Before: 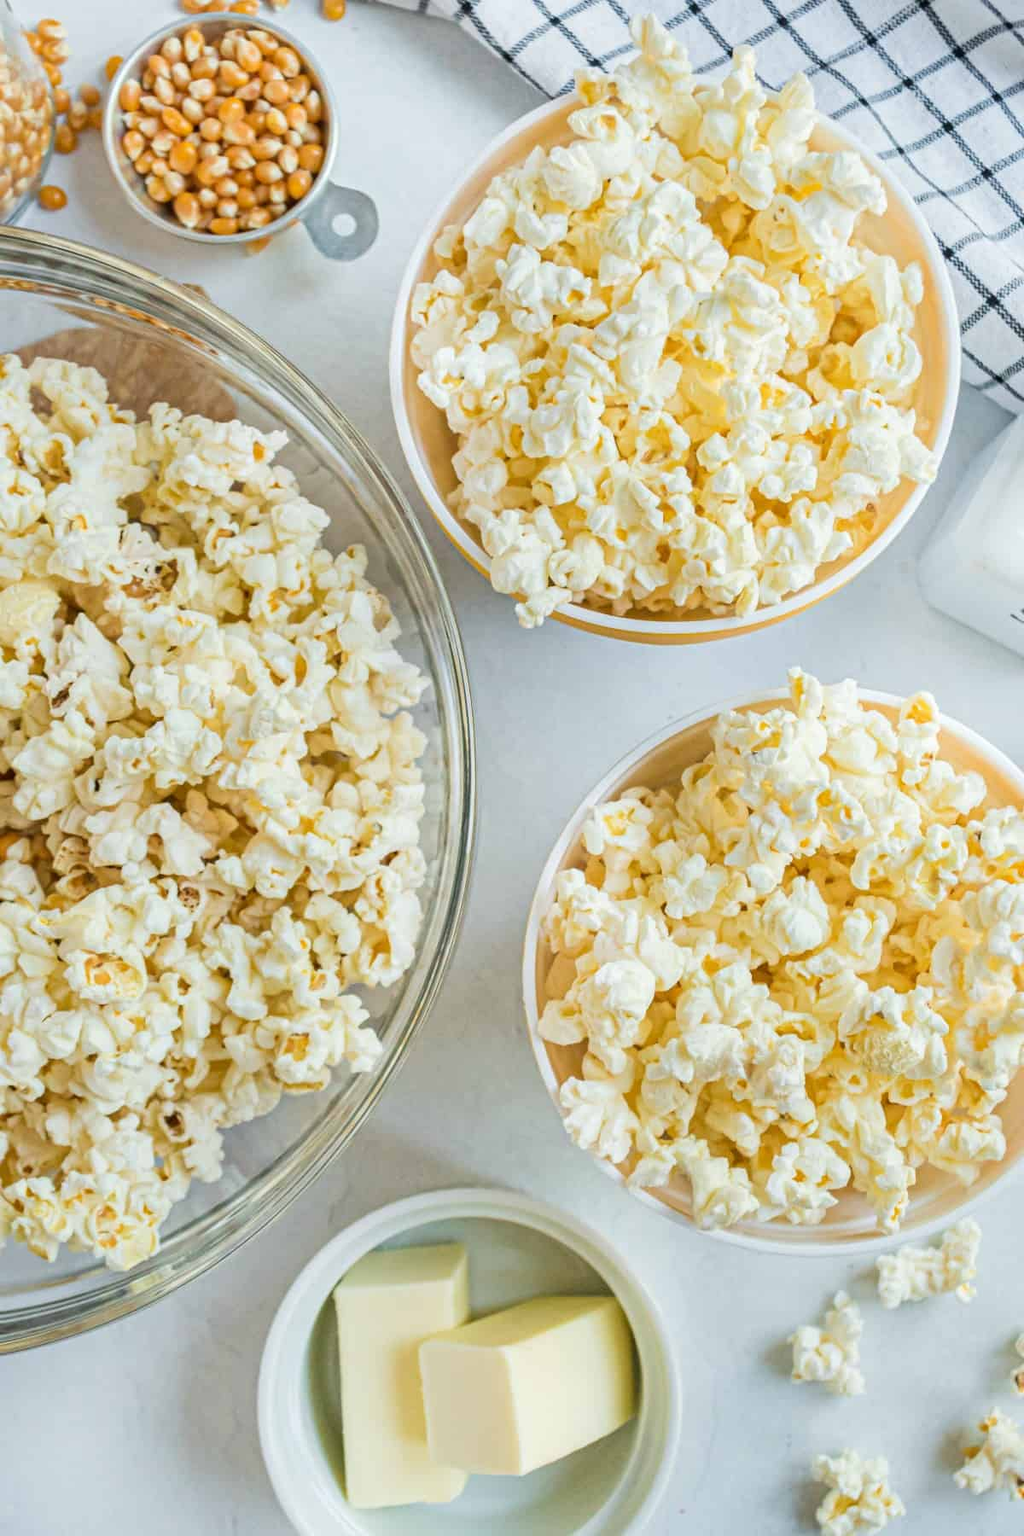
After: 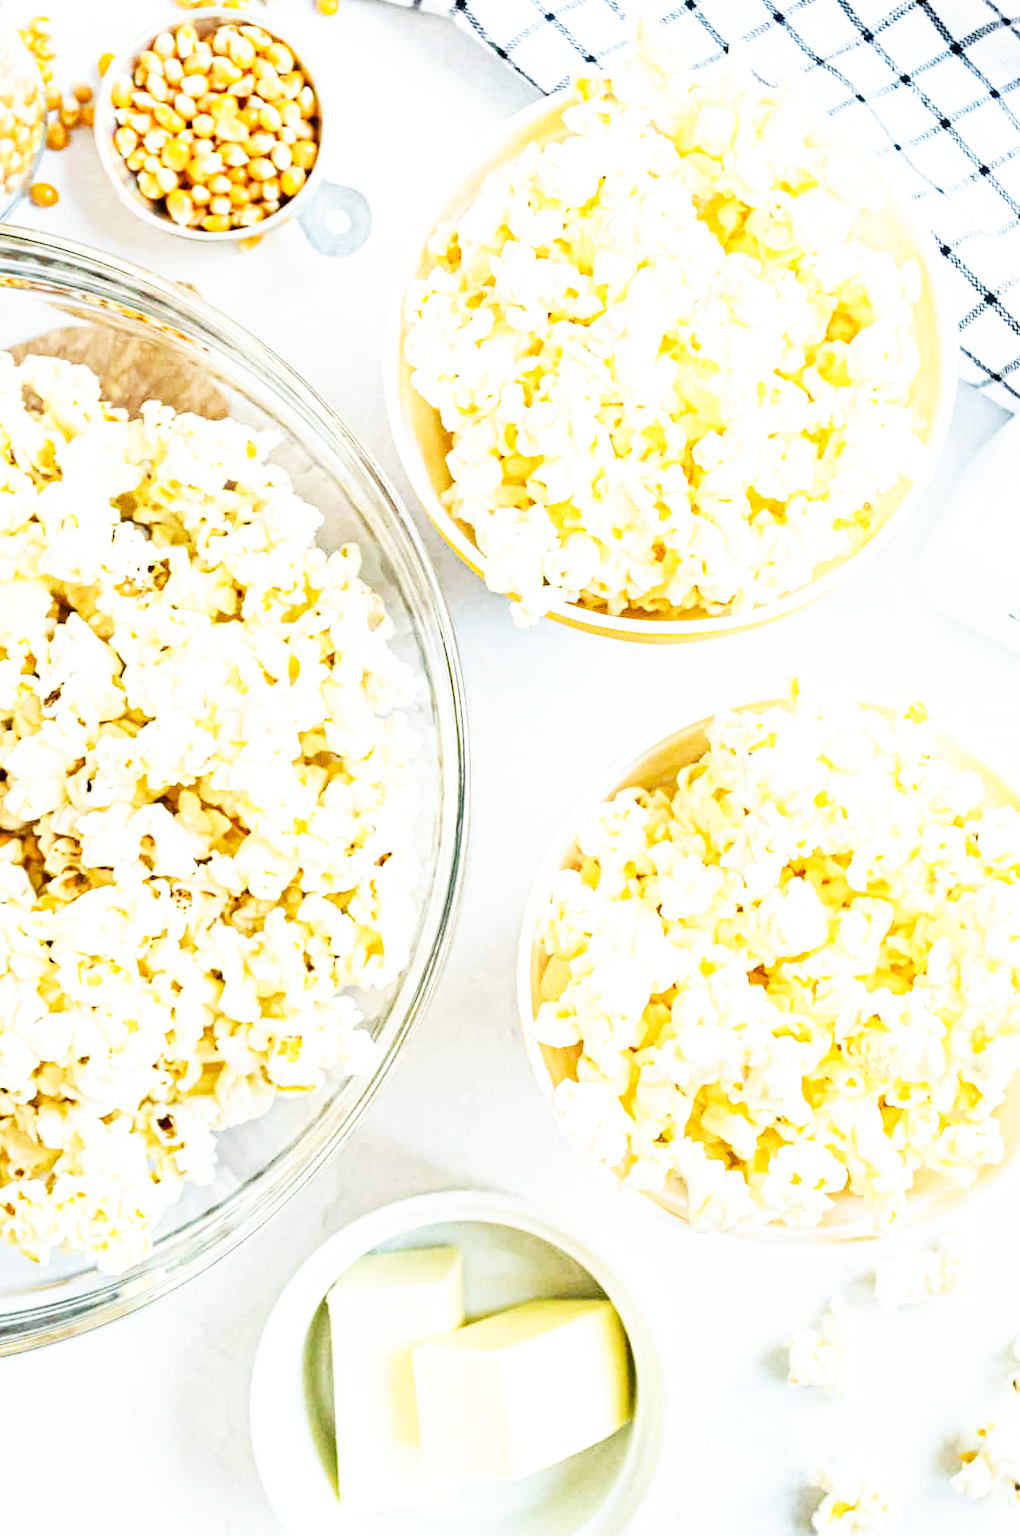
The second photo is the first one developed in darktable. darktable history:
base curve: curves: ch0 [(0, 0) (0.007, 0.004) (0.027, 0.03) (0.046, 0.07) (0.207, 0.54) (0.442, 0.872) (0.673, 0.972) (1, 1)], preserve colors none
crop and rotate: left 0.851%, top 0.286%, bottom 0.323%
tone equalizer: -8 EV -0.425 EV, -7 EV -0.379 EV, -6 EV -0.373 EV, -5 EV -0.22 EV, -3 EV 0.237 EV, -2 EV 0.339 EV, -1 EV 0.381 EV, +0 EV 0.393 EV, edges refinement/feathering 500, mask exposure compensation -1.57 EV, preserve details no
